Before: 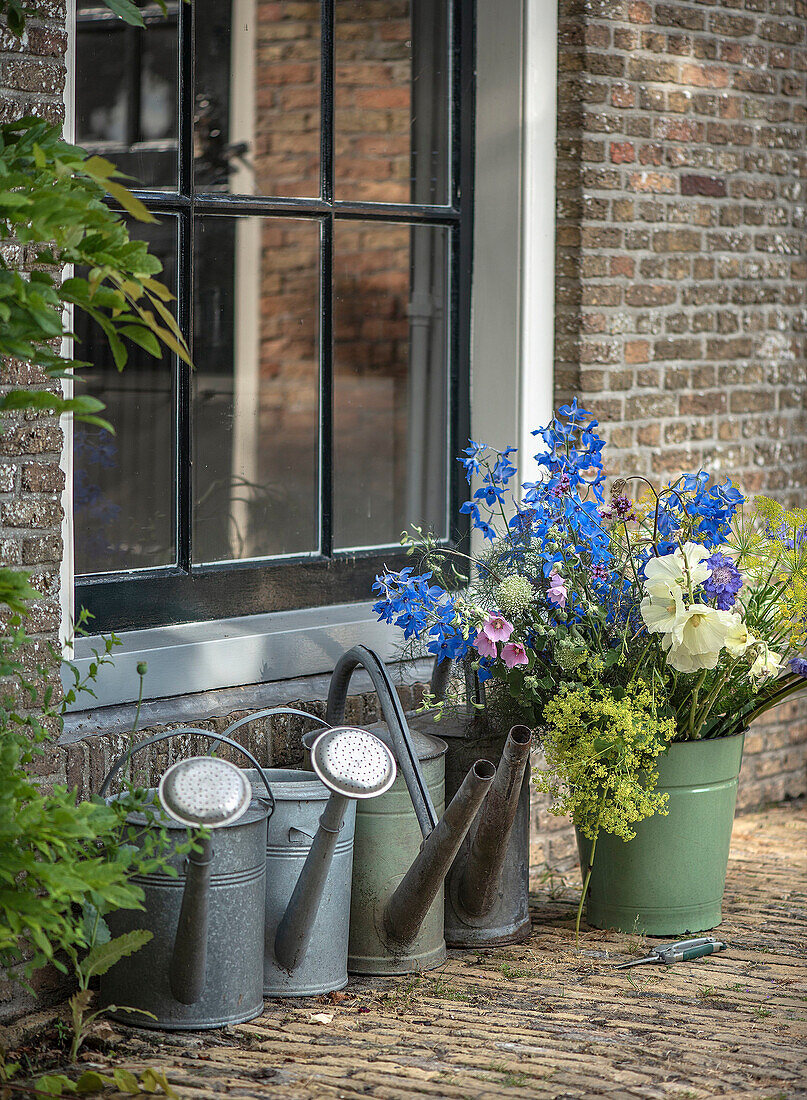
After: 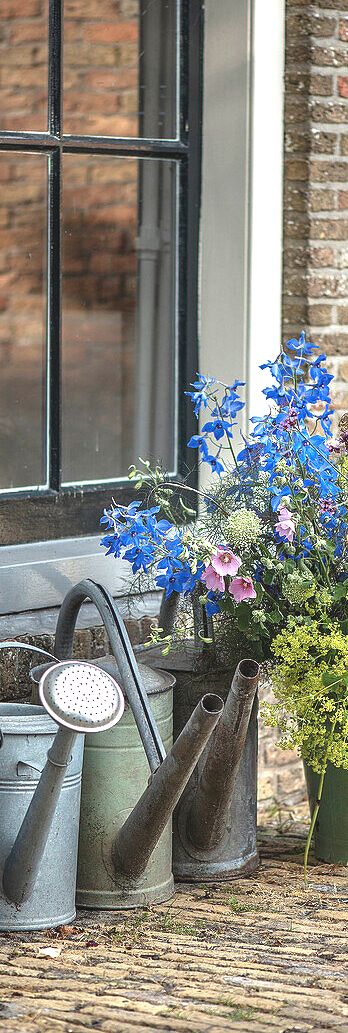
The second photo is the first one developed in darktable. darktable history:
exposure: black level correction -0.005, exposure 0.623 EV, compensate highlight preservation false
crop: left 33.721%, top 6.047%, right 23.045%
